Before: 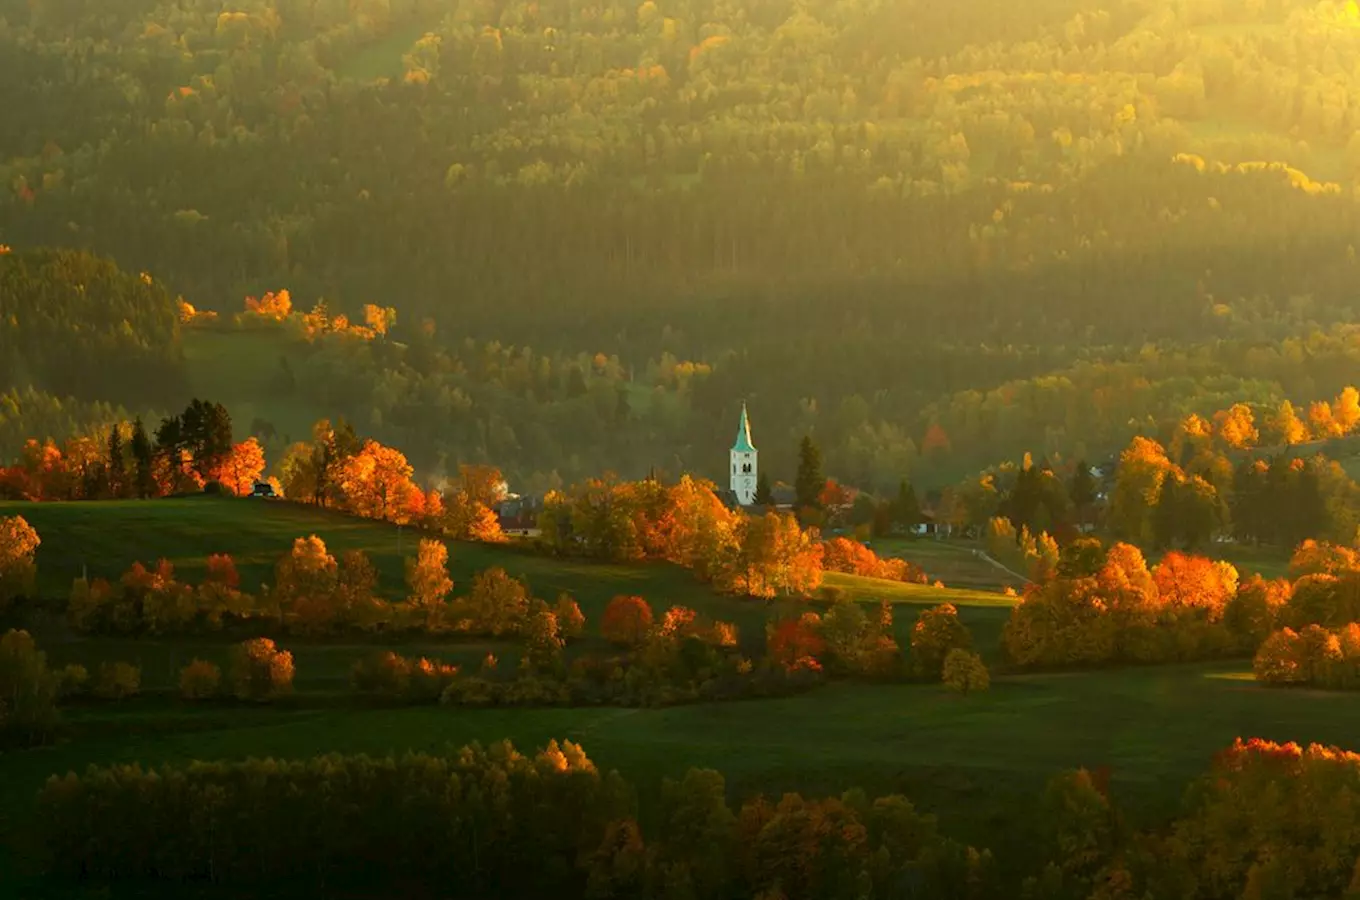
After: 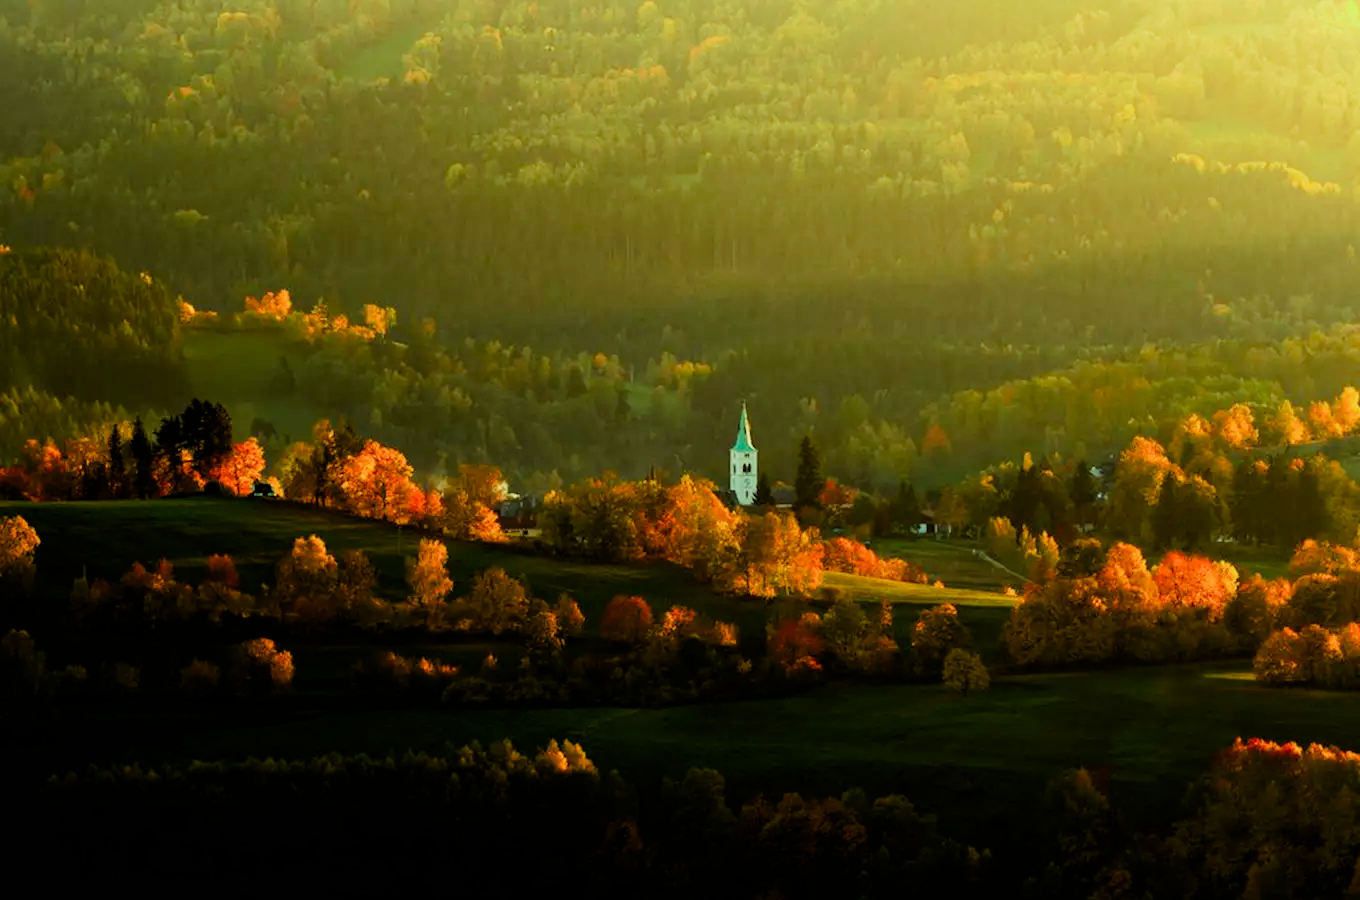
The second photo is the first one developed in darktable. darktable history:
filmic rgb: black relative exposure -5.13 EV, white relative exposure 3.99 EV, hardness 2.89, contrast 1.3, highlights saturation mix -31.19%
color balance rgb: highlights gain › luminance 15.093%, highlights gain › chroma 7.119%, highlights gain › hue 124.72°, perceptual saturation grading › global saturation 0.462%, perceptual saturation grading › highlights -18.458%, perceptual saturation grading › mid-tones 6.541%, perceptual saturation grading › shadows 27.277%
contrast brightness saturation: contrast 0.037, saturation 0.155
